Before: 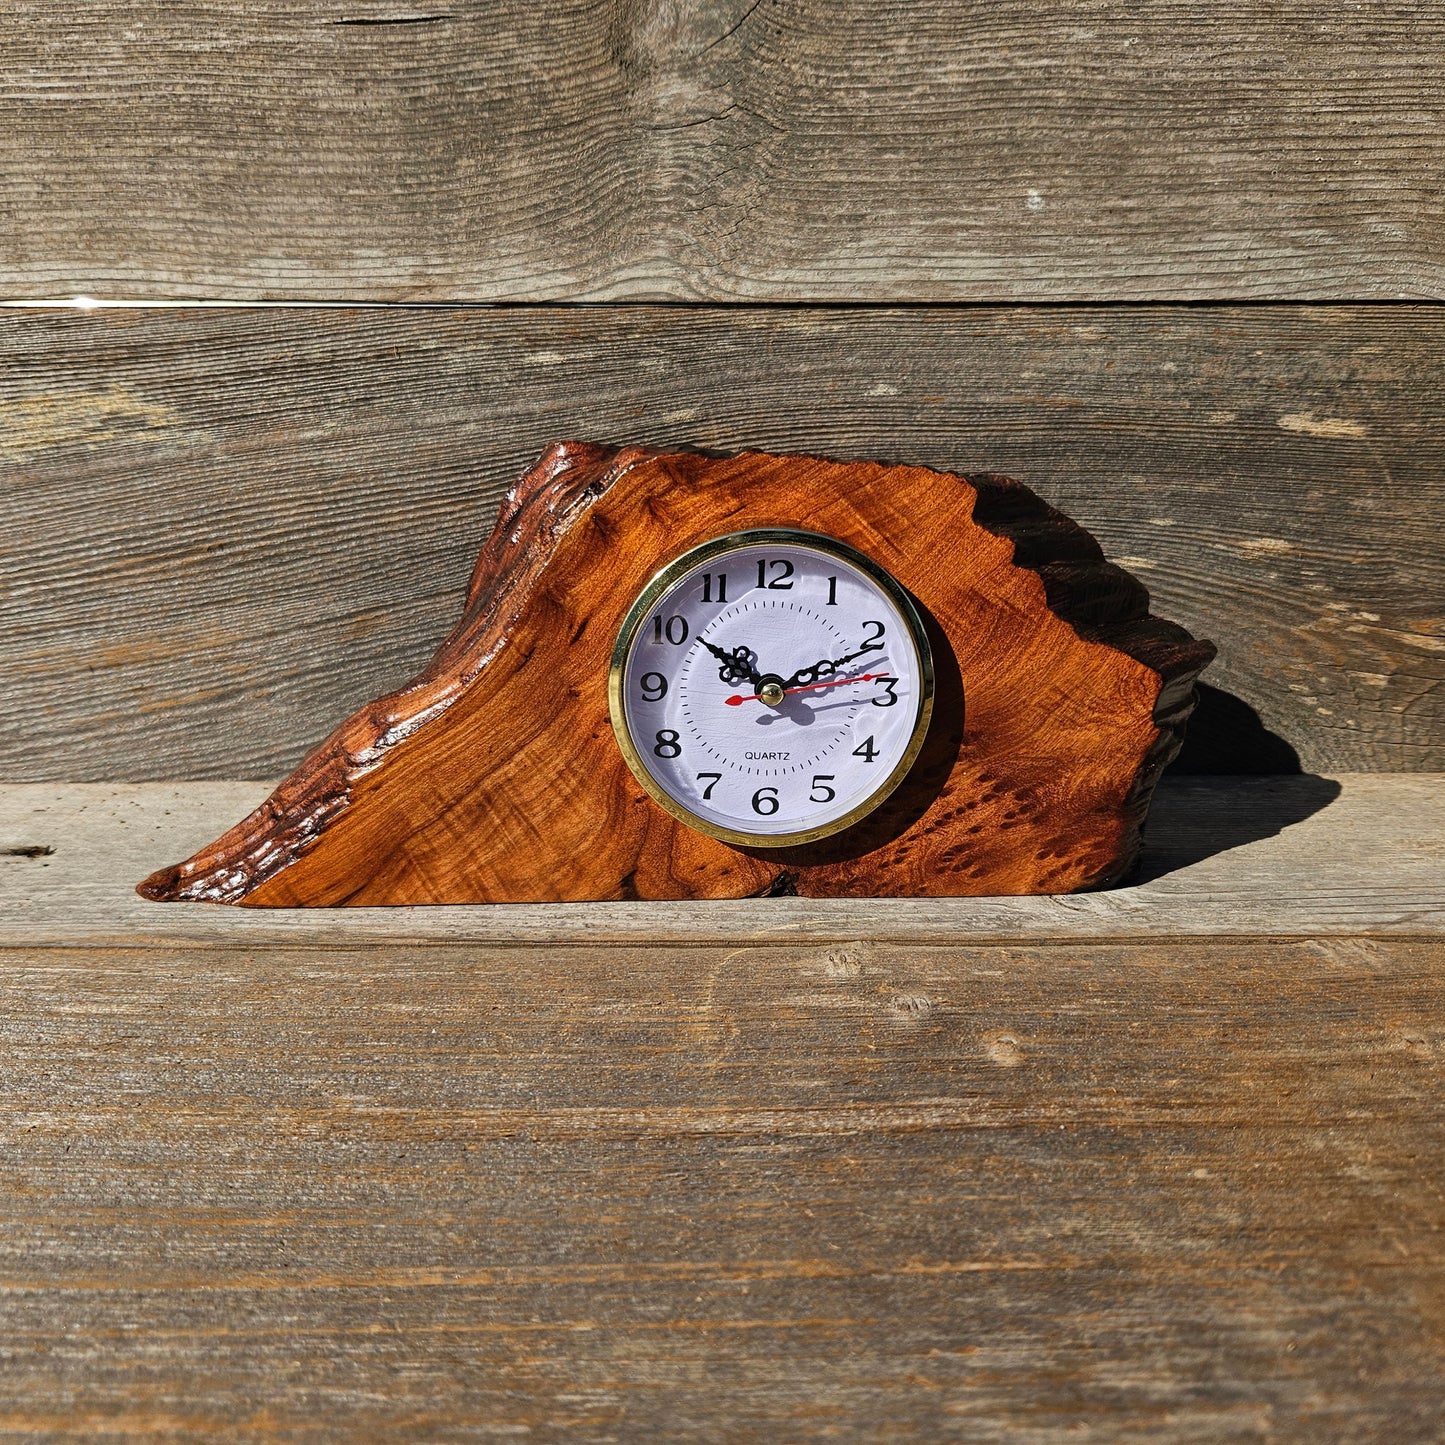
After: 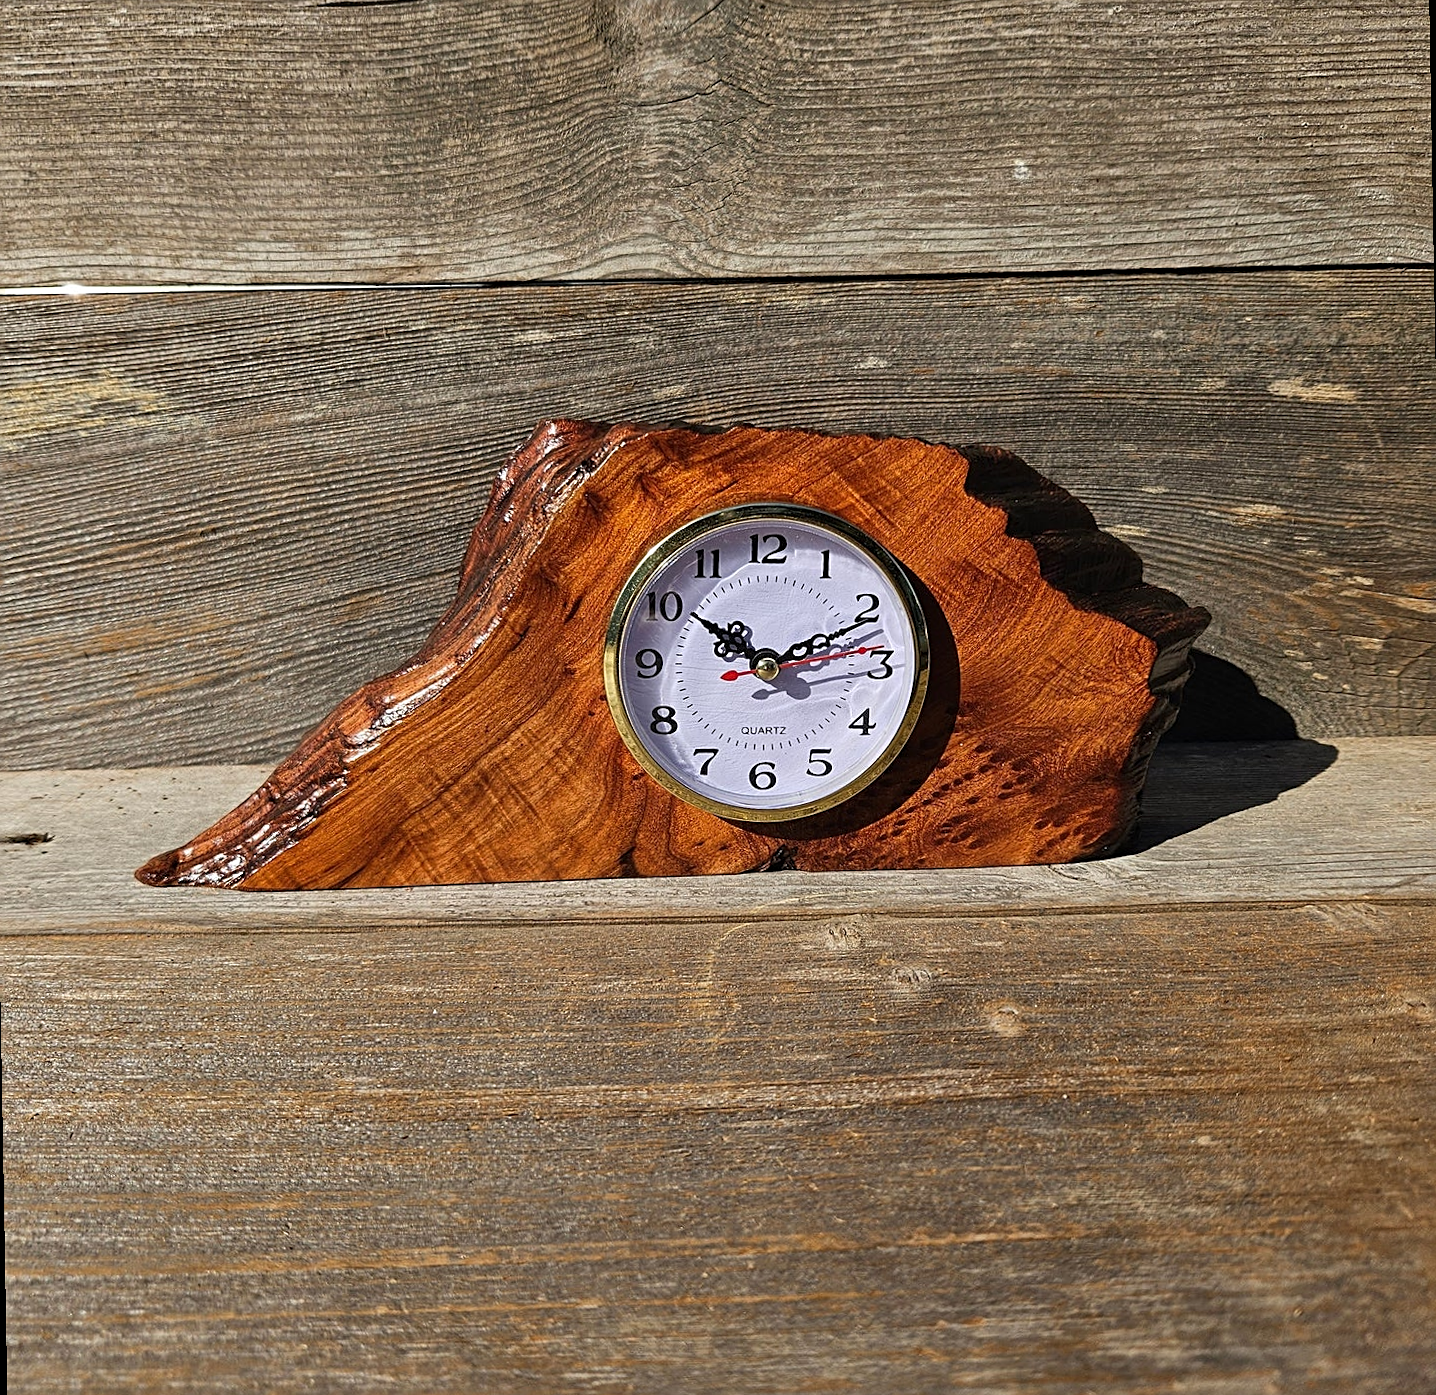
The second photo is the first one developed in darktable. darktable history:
sharpen: on, module defaults
rotate and perspective: rotation -1°, crop left 0.011, crop right 0.989, crop top 0.025, crop bottom 0.975
